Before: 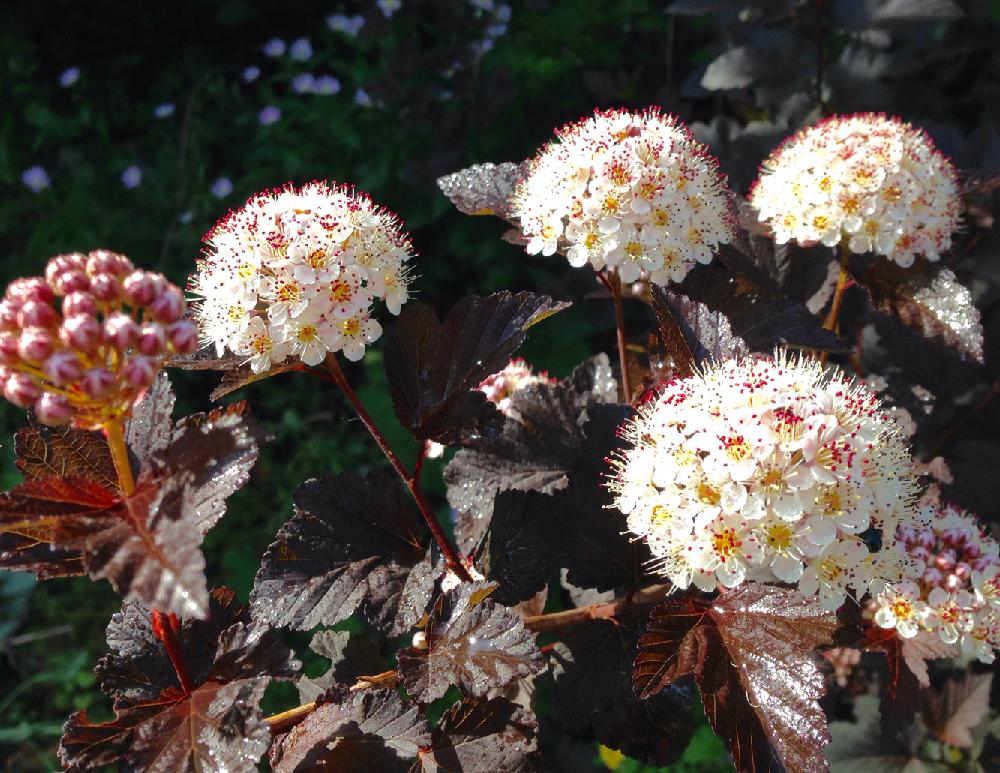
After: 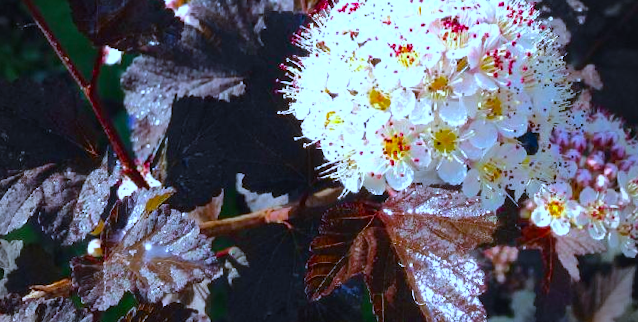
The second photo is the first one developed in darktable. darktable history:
rotate and perspective: rotation 0.679°, lens shift (horizontal) 0.136, crop left 0.009, crop right 0.991, crop top 0.078, crop bottom 0.95
color balance rgb: perceptual saturation grading › global saturation 25%, global vibrance 20%
white balance: red 0.871, blue 1.249
crop and rotate: left 35.509%, top 50.238%, bottom 4.934%
exposure: exposure 0.078 EV, compensate highlight preservation false
vignetting: on, module defaults
color balance: mode lift, gamma, gain (sRGB)
contrast brightness saturation: contrast 0.1, brightness 0.03, saturation 0.09
